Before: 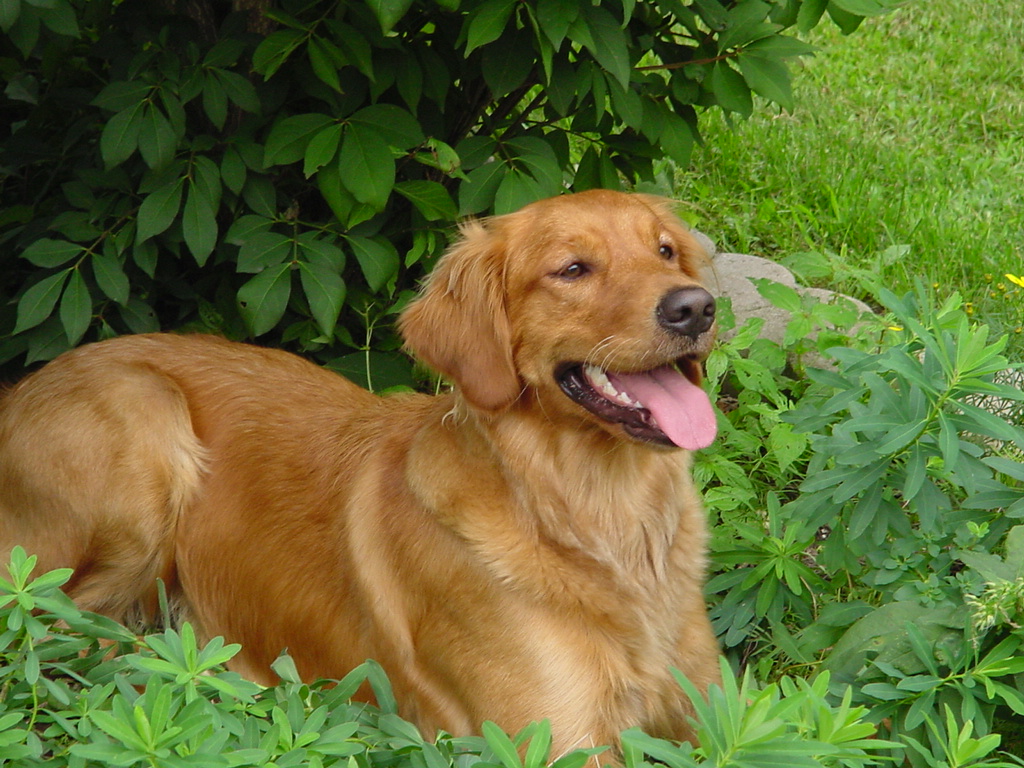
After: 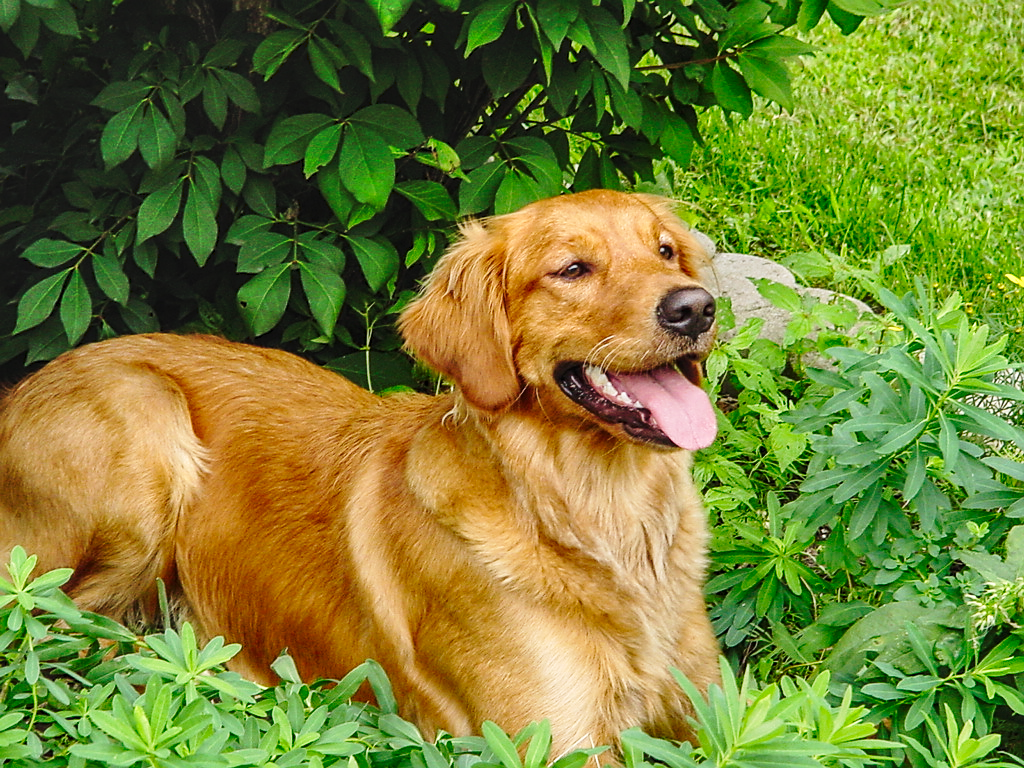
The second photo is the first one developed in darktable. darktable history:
local contrast: detail 130%
tone curve: curves: ch0 [(0, 0) (0.003, 0.046) (0.011, 0.052) (0.025, 0.059) (0.044, 0.069) (0.069, 0.084) (0.1, 0.107) (0.136, 0.133) (0.177, 0.171) (0.224, 0.216) (0.277, 0.293) (0.335, 0.371) (0.399, 0.481) (0.468, 0.577) (0.543, 0.662) (0.623, 0.749) (0.709, 0.831) (0.801, 0.891) (0.898, 0.942) (1, 1)], preserve colors none
shadows and highlights: low approximation 0.01, soften with gaussian
sharpen: on, module defaults
